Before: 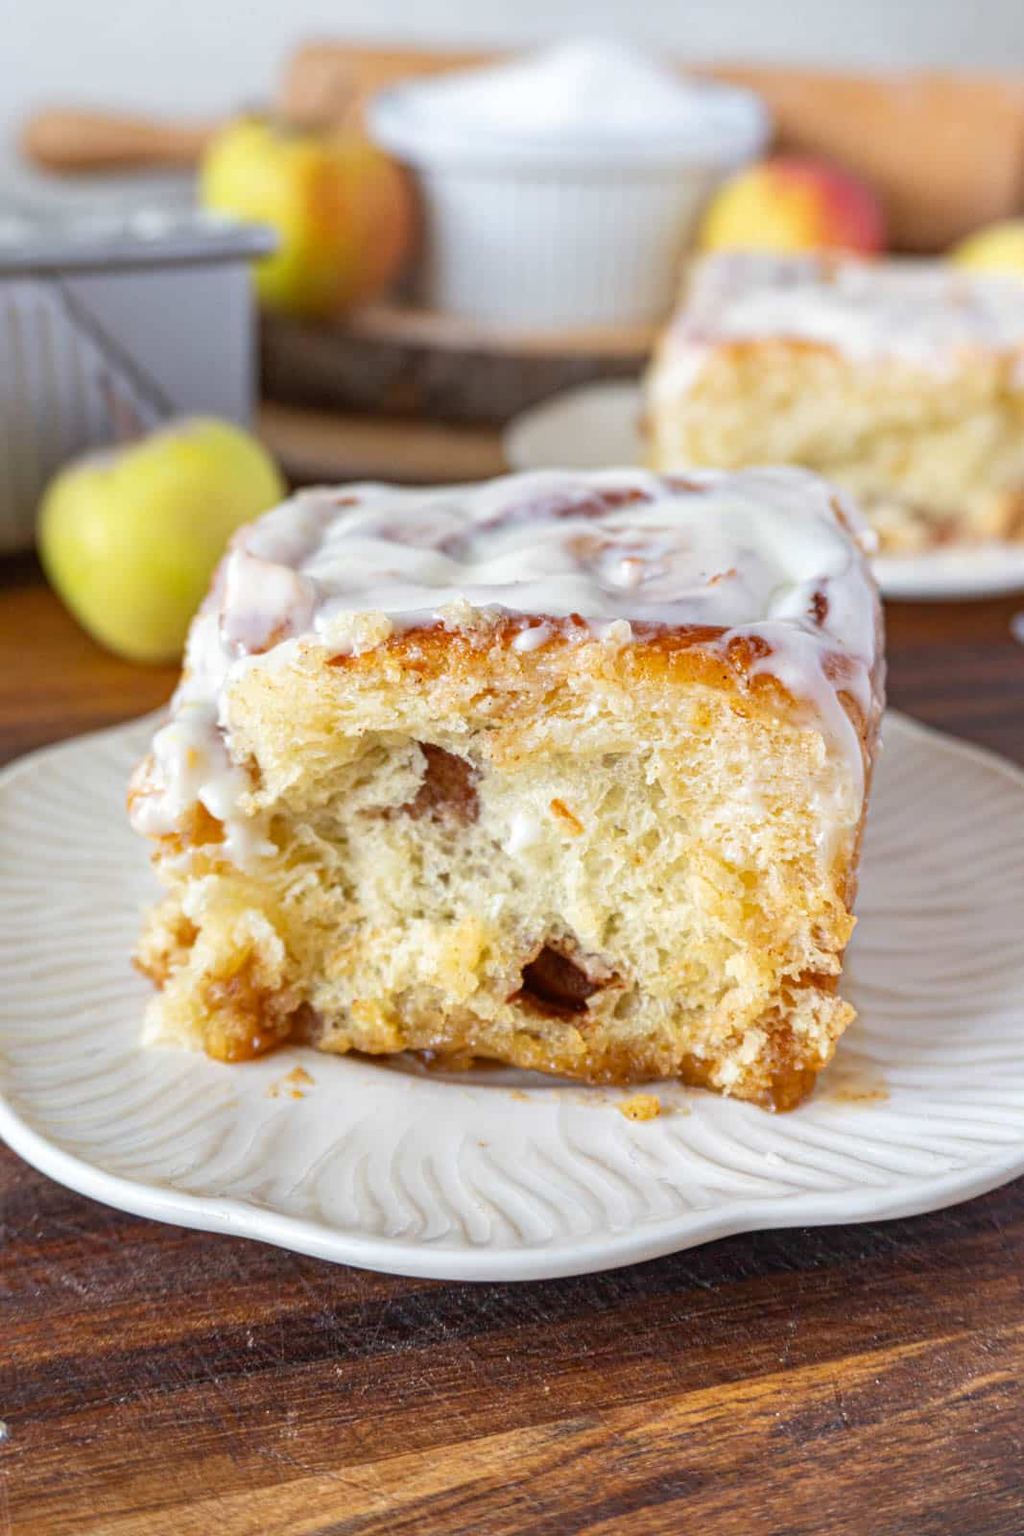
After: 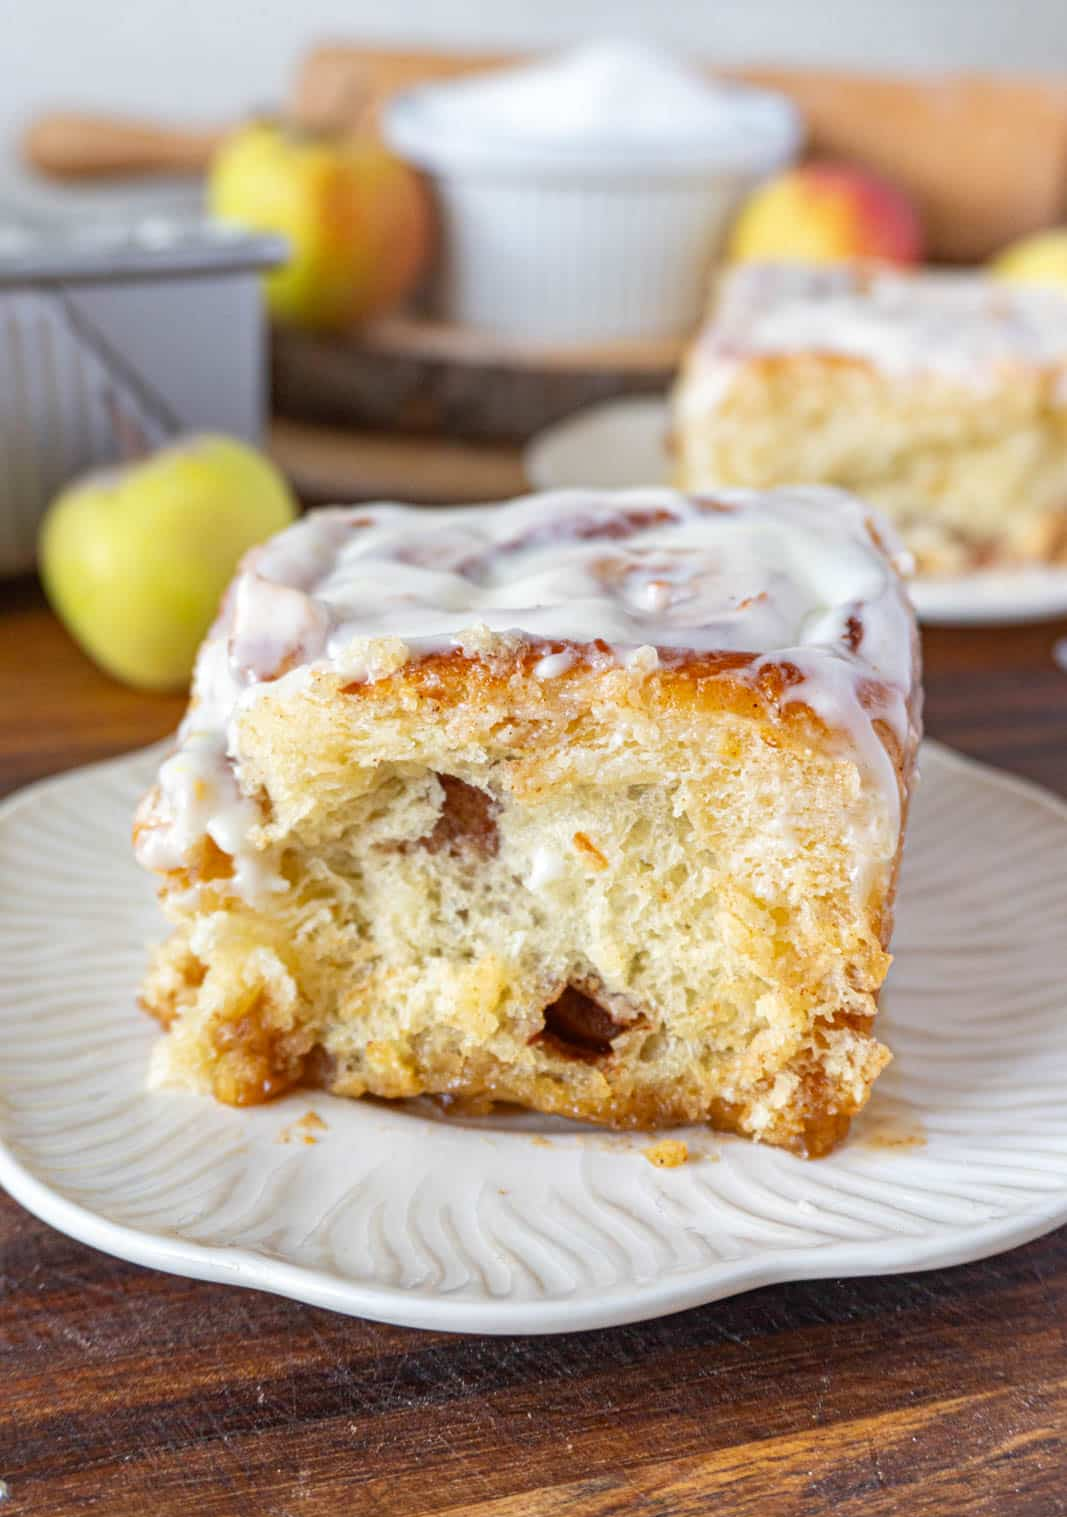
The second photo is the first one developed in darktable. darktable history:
crop and rotate: top 0.014%, bottom 5.169%
